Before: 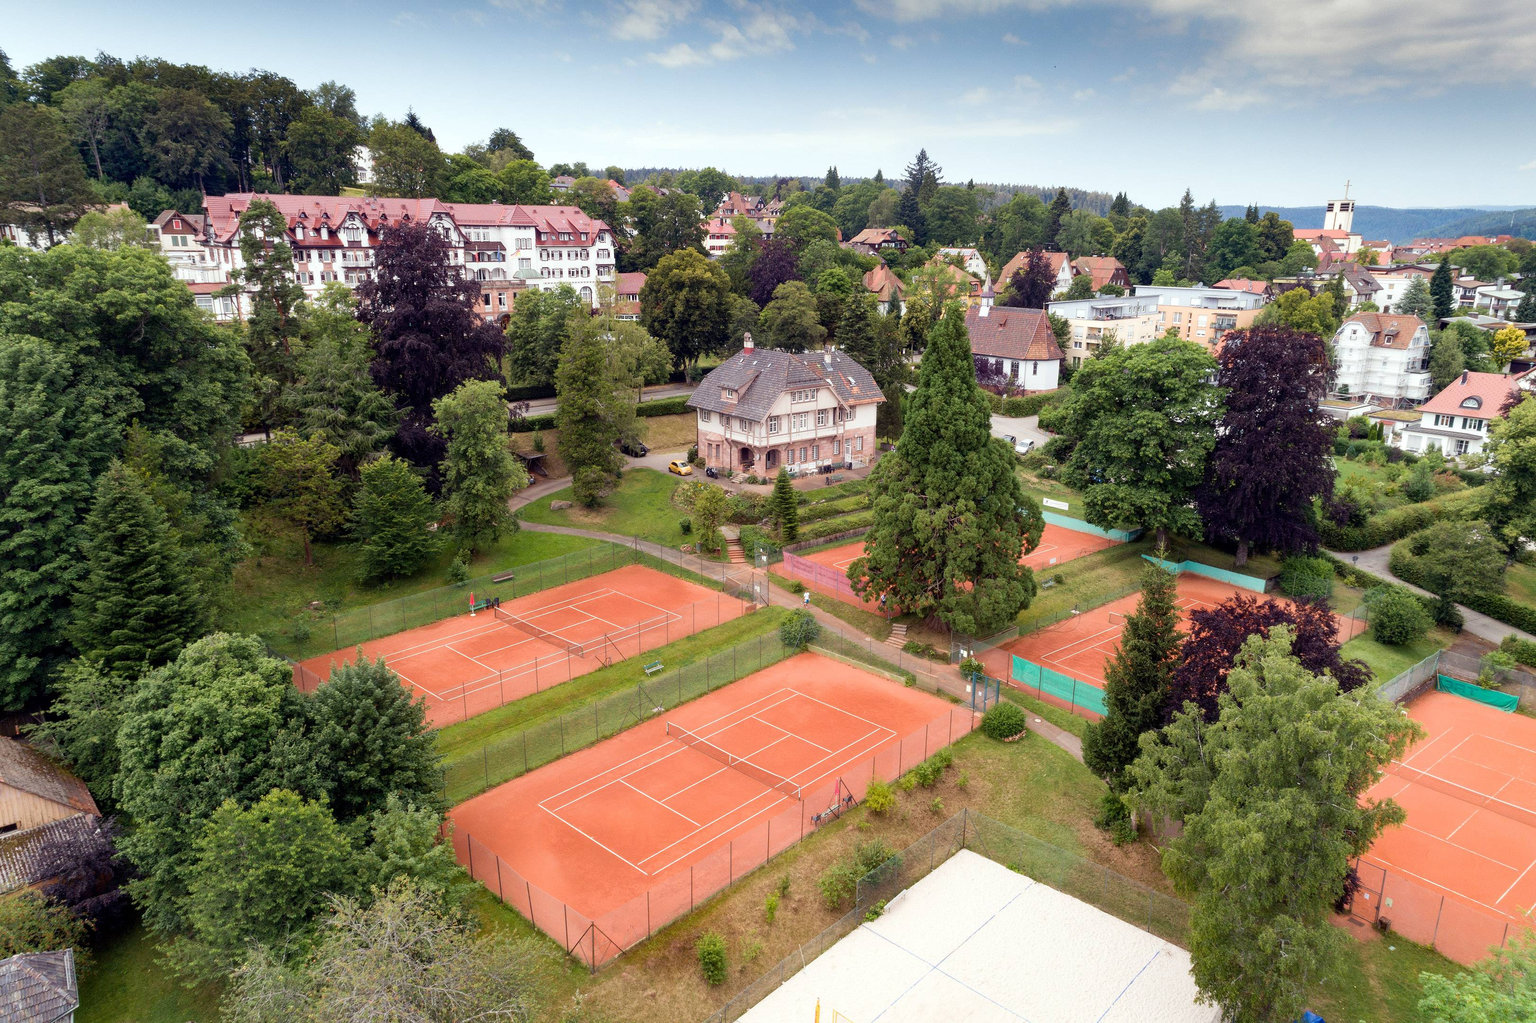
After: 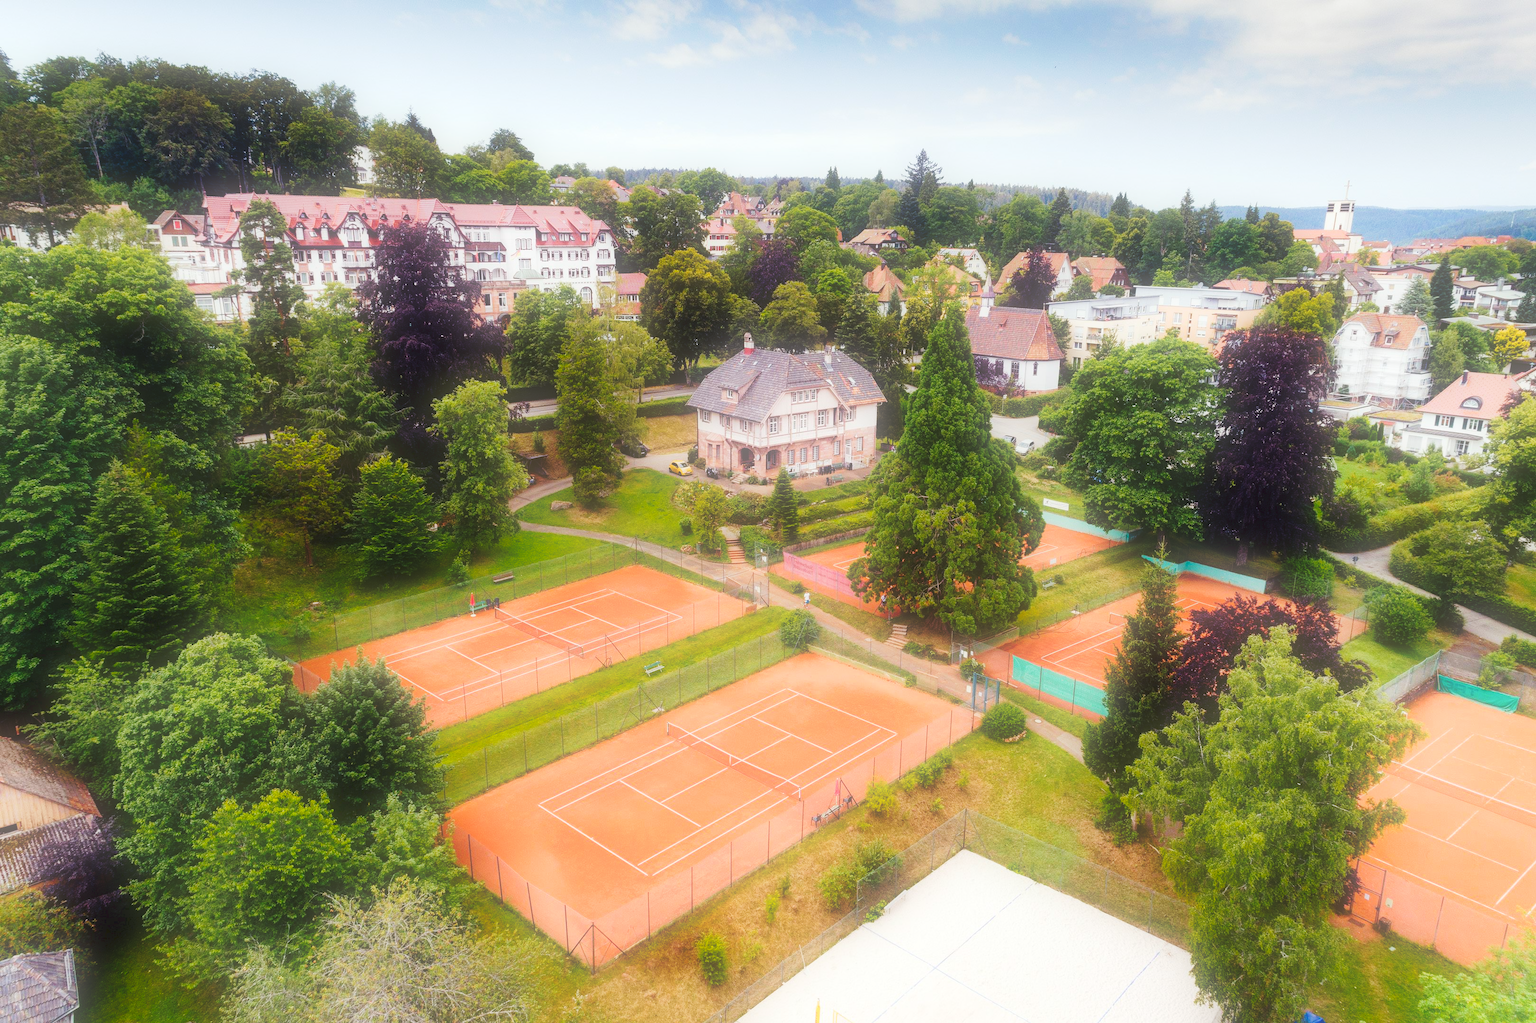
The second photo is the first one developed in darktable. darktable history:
soften: size 60.24%, saturation 65.46%, brightness 0.506 EV, mix 25.7%
color balance rgb: perceptual saturation grading › global saturation 25%, global vibrance 20%
tone curve: curves: ch0 [(0, 0) (0.003, 0.046) (0.011, 0.052) (0.025, 0.059) (0.044, 0.069) (0.069, 0.084) (0.1, 0.107) (0.136, 0.133) (0.177, 0.171) (0.224, 0.216) (0.277, 0.293) (0.335, 0.371) (0.399, 0.481) (0.468, 0.577) (0.543, 0.662) (0.623, 0.749) (0.709, 0.831) (0.801, 0.891) (0.898, 0.942) (1, 1)], preserve colors none
color balance: on, module defaults
